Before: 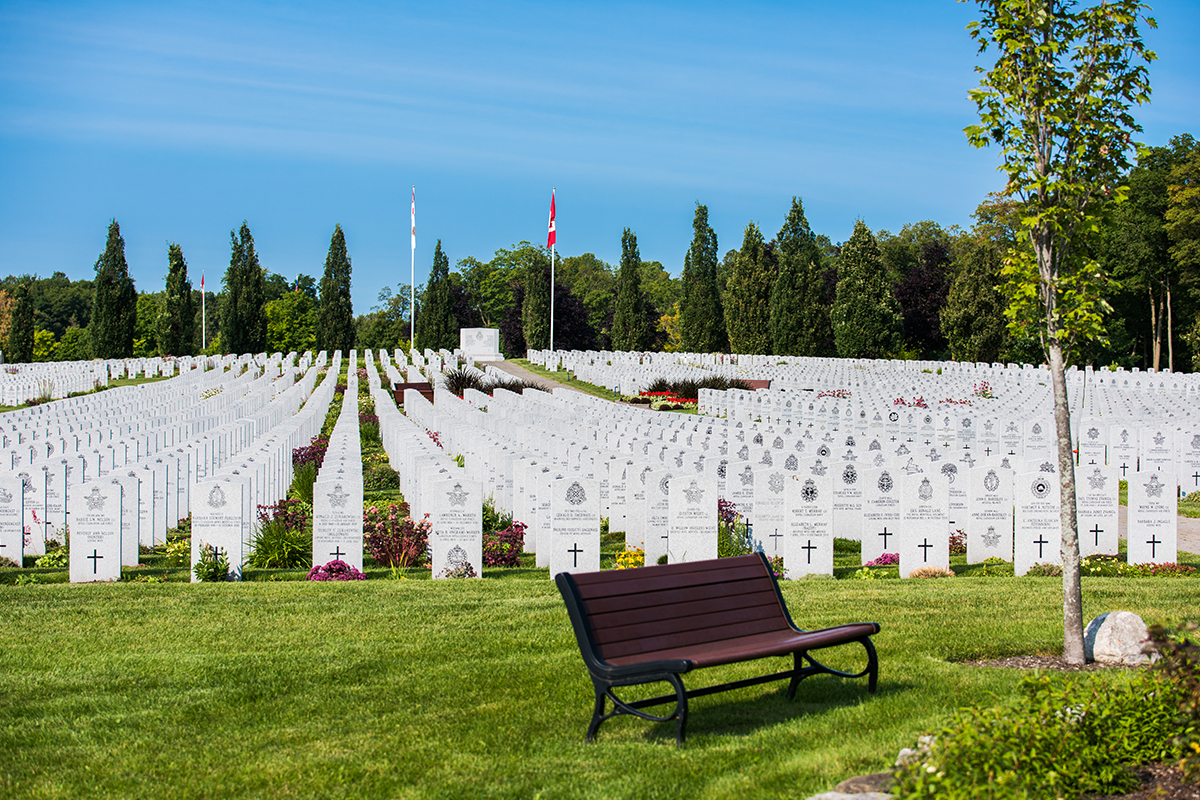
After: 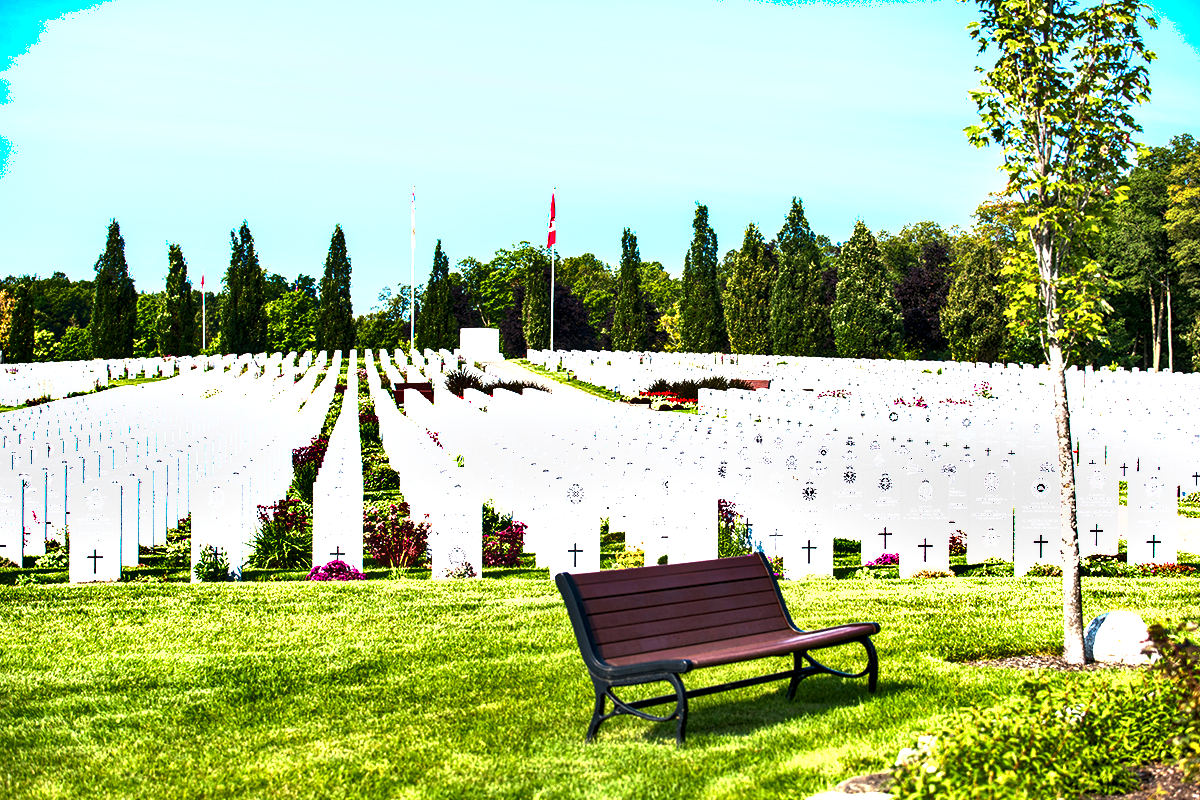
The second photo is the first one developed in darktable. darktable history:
local contrast: highlights 83%, shadows 81%
shadows and highlights: soften with gaussian
exposure: black level correction 0.001, exposure 1.646 EV, compensate exposure bias true, compensate highlight preservation false
